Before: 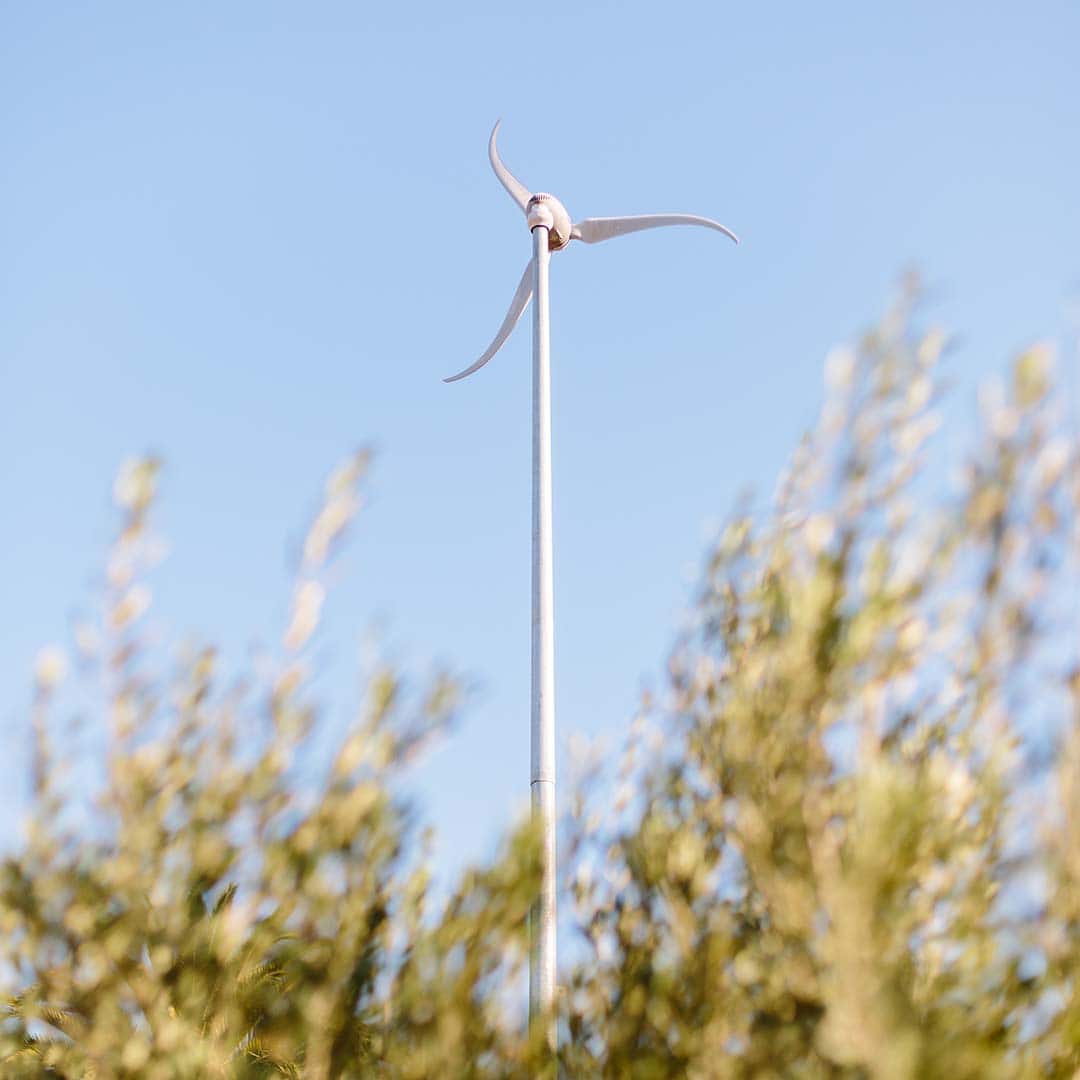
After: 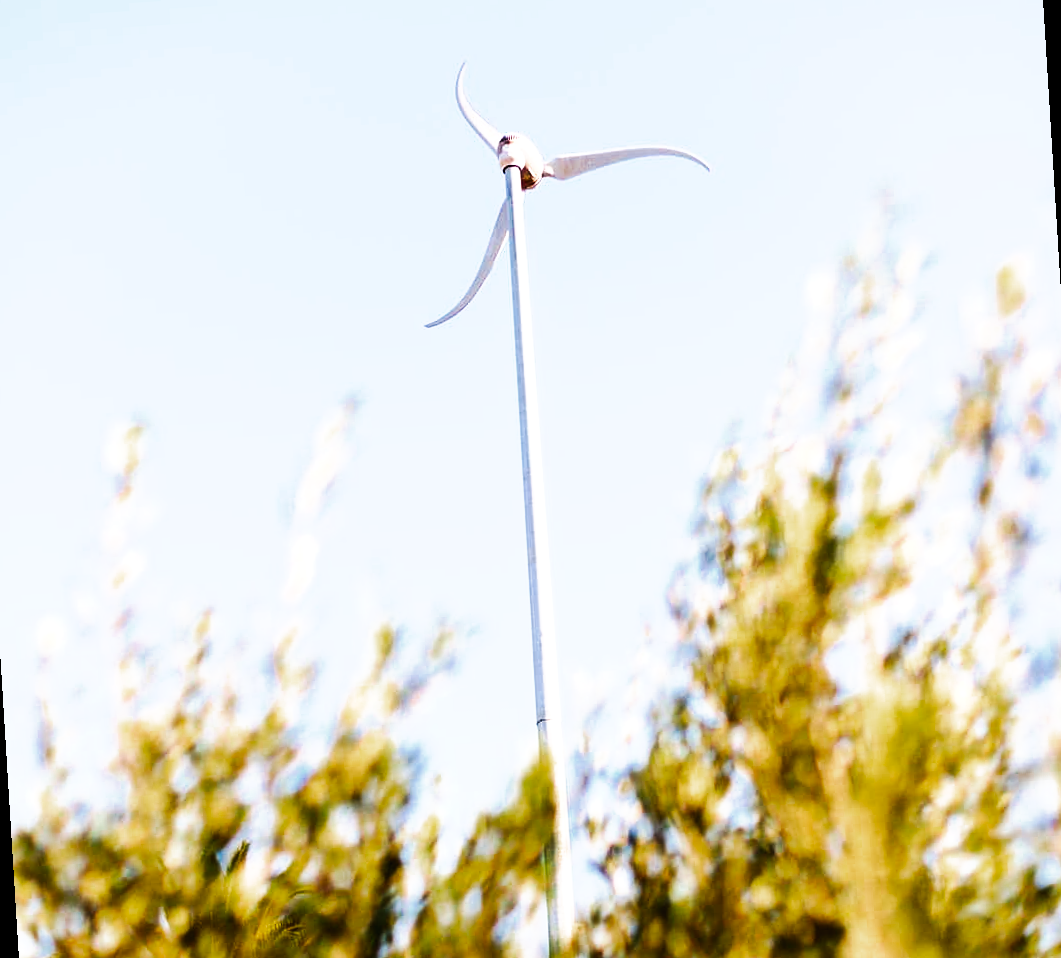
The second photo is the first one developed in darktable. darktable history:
tone curve: curves: ch0 [(0, 0) (0.003, 0.007) (0.011, 0.009) (0.025, 0.01) (0.044, 0.012) (0.069, 0.013) (0.1, 0.014) (0.136, 0.021) (0.177, 0.038) (0.224, 0.06) (0.277, 0.099) (0.335, 0.16) (0.399, 0.227) (0.468, 0.329) (0.543, 0.45) (0.623, 0.594) (0.709, 0.756) (0.801, 0.868) (0.898, 0.971) (1, 1)], preserve colors none
rotate and perspective: rotation -3.52°, crop left 0.036, crop right 0.964, crop top 0.081, crop bottom 0.919
exposure: black level correction 0.001, exposure 0.5 EV, compensate exposure bias true, compensate highlight preservation false
color zones: curves: ch0 [(0, 0.425) (0.143, 0.422) (0.286, 0.42) (0.429, 0.419) (0.571, 0.419) (0.714, 0.42) (0.857, 0.422) (1, 0.425)]
